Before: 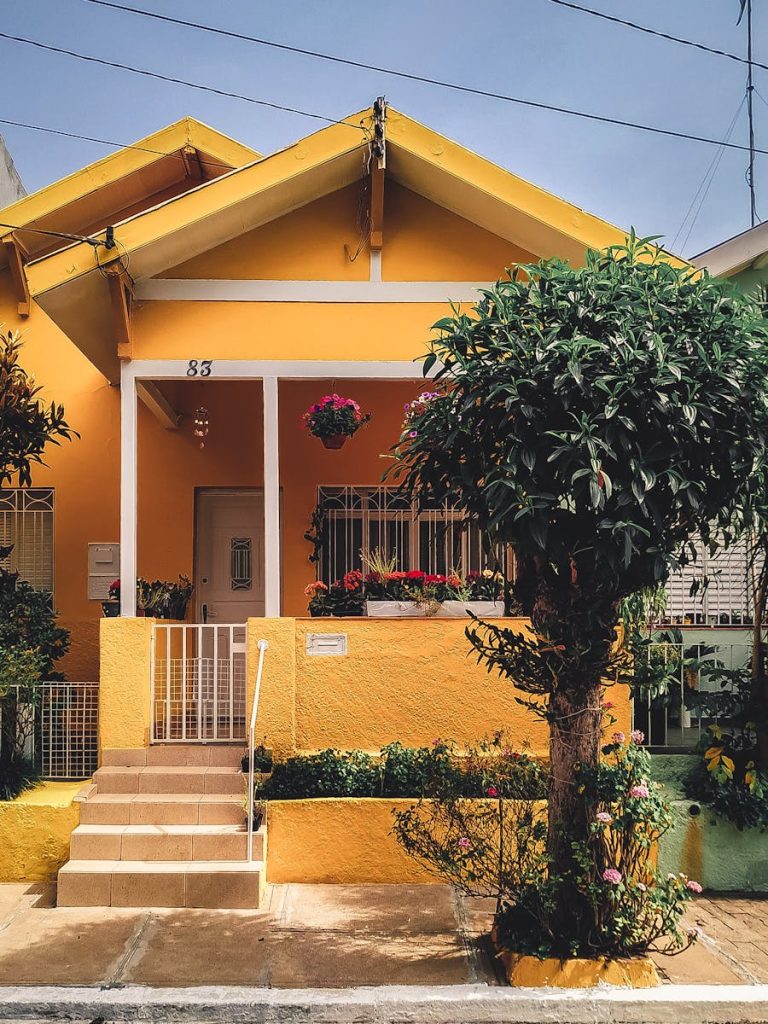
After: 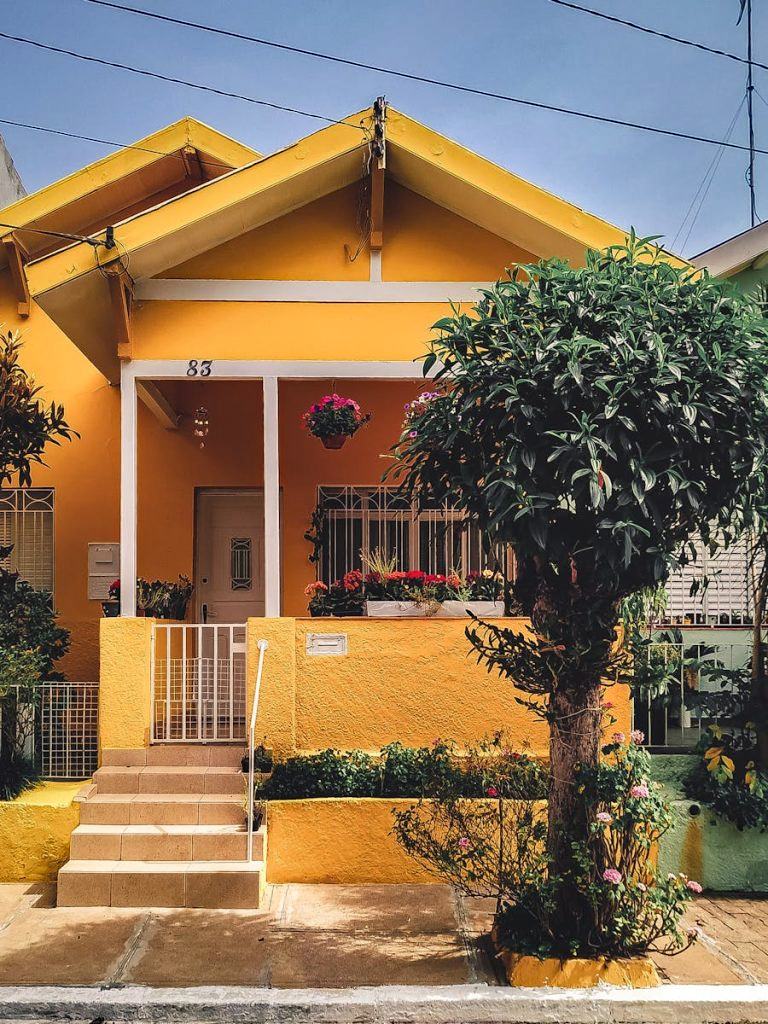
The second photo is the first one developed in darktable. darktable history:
haze removal: compatibility mode true, adaptive false
shadows and highlights: shadows 53, soften with gaussian
